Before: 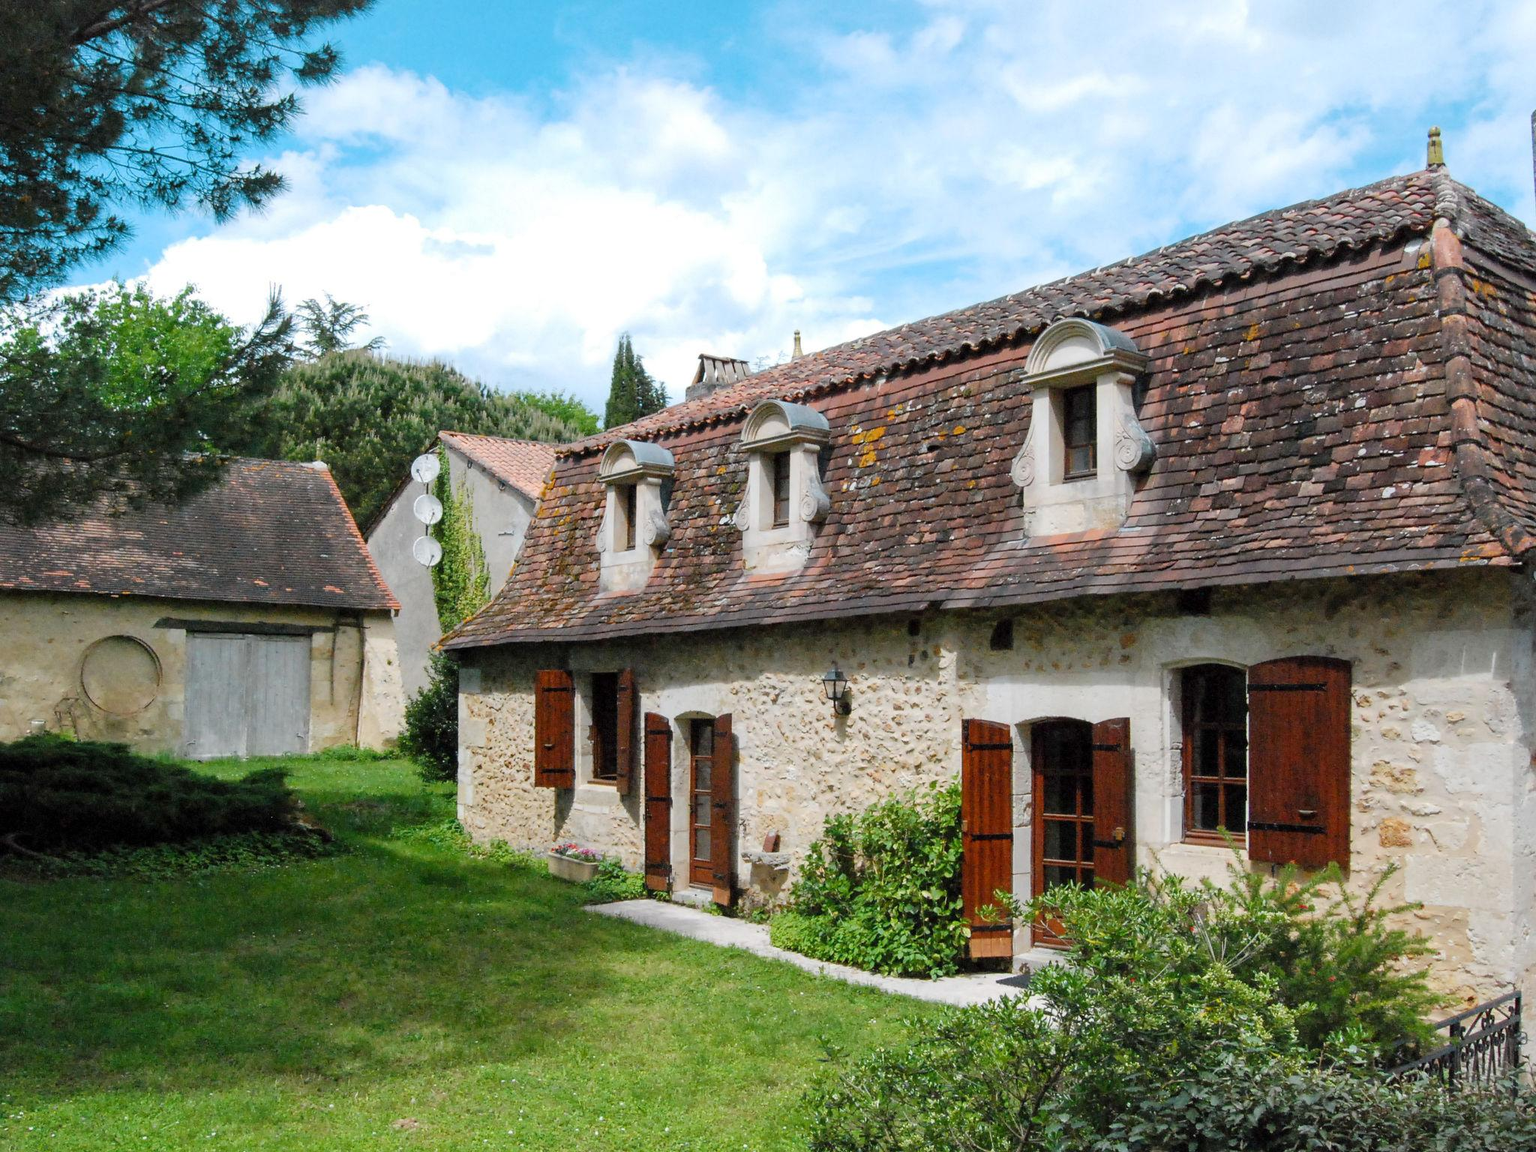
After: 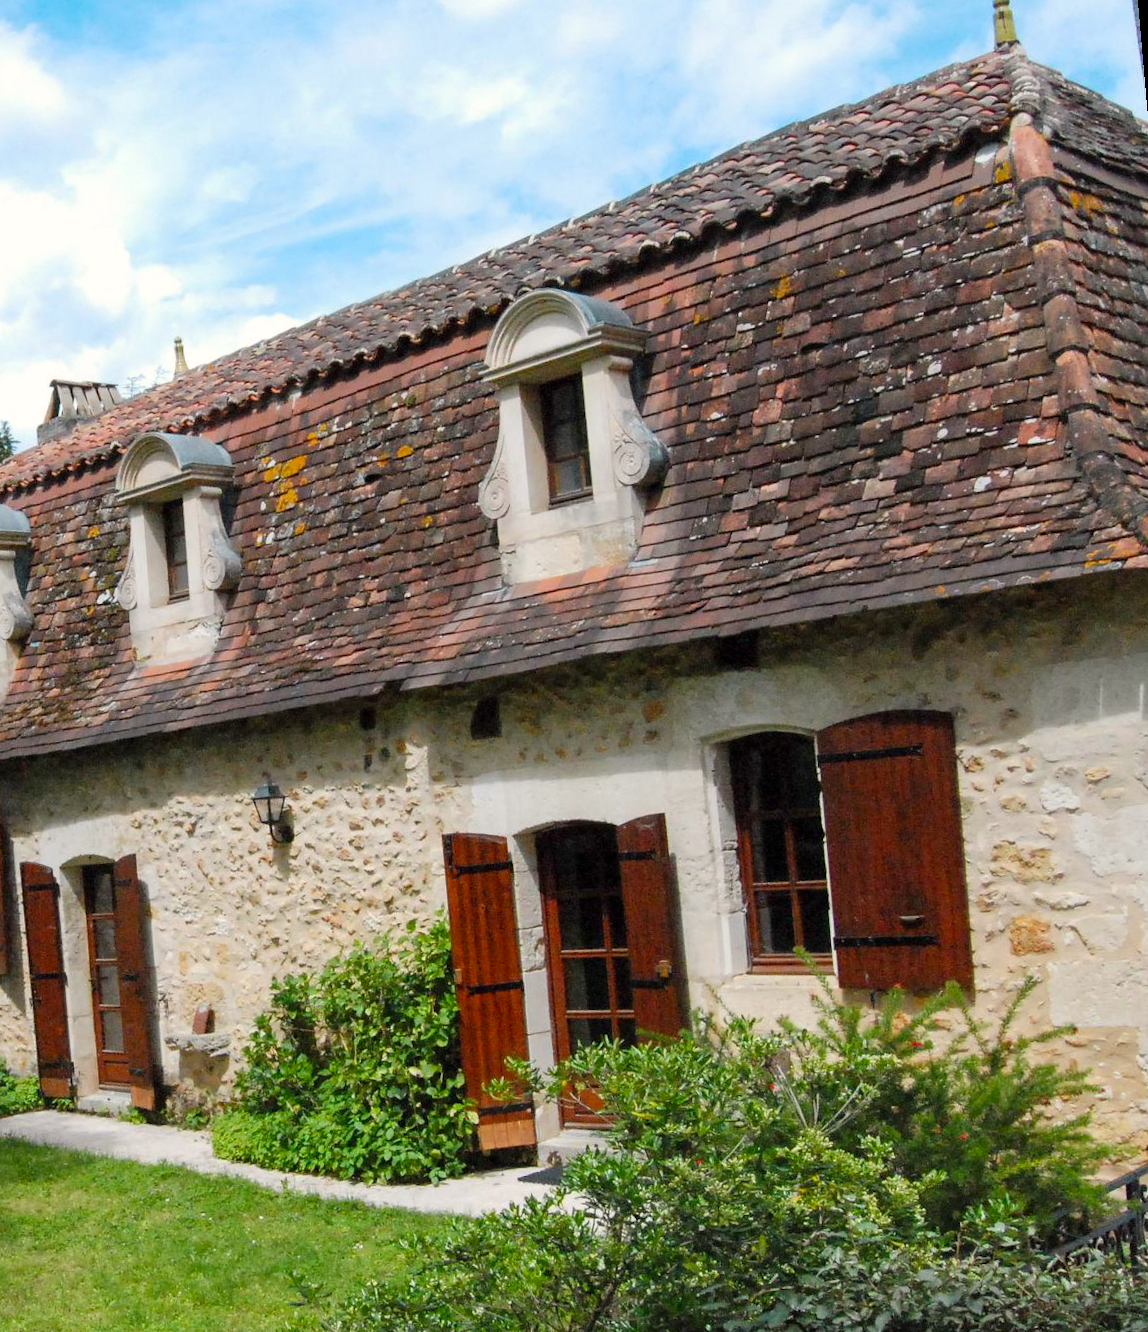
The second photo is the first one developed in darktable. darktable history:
rotate and perspective: rotation -5°, crop left 0.05, crop right 0.952, crop top 0.11, crop bottom 0.89
color correction: highlights a* 0.816, highlights b* 2.78, saturation 1.1
crop: left 41.402%
